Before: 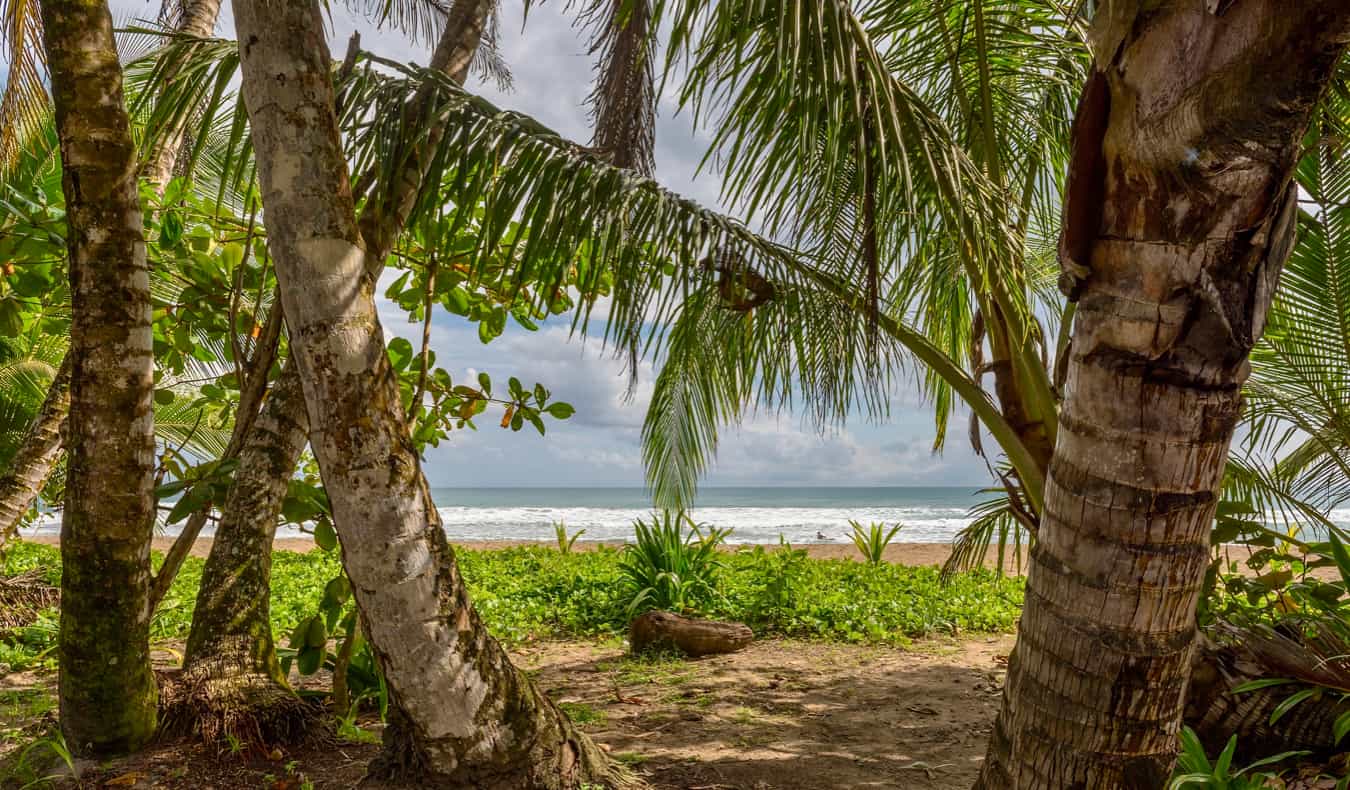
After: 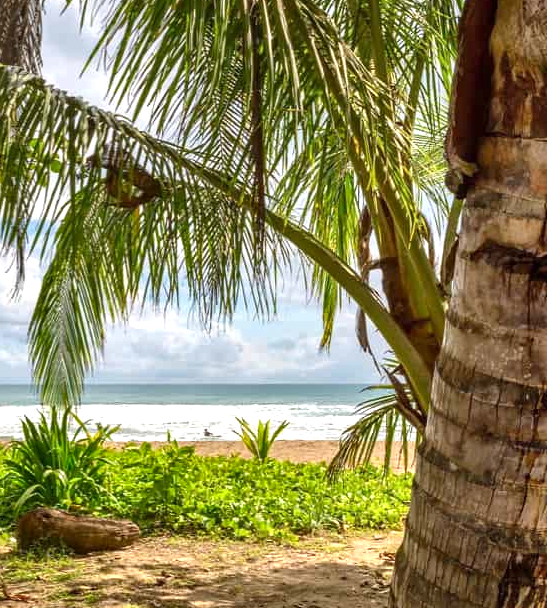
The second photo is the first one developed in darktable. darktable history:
crop: left 45.456%, top 13.083%, right 13.972%, bottom 9.838%
exposure: exposure 0.802 EV, compensate highlight preservation false
shadows and highlights: shadows 61.17, soften with gaussian
